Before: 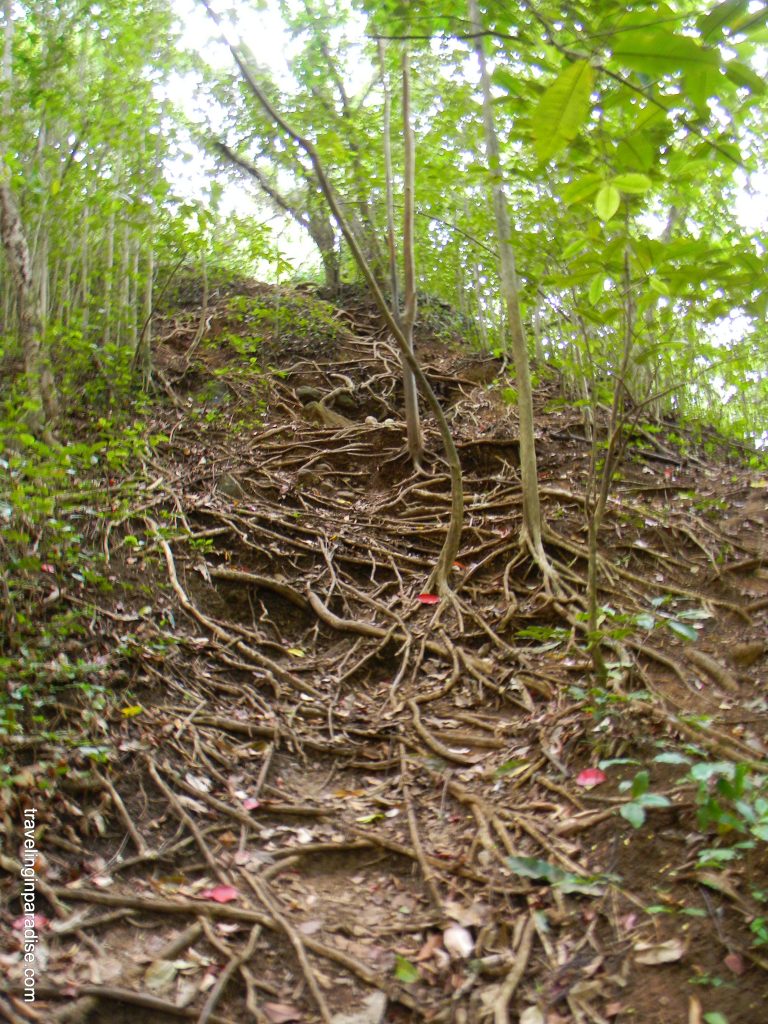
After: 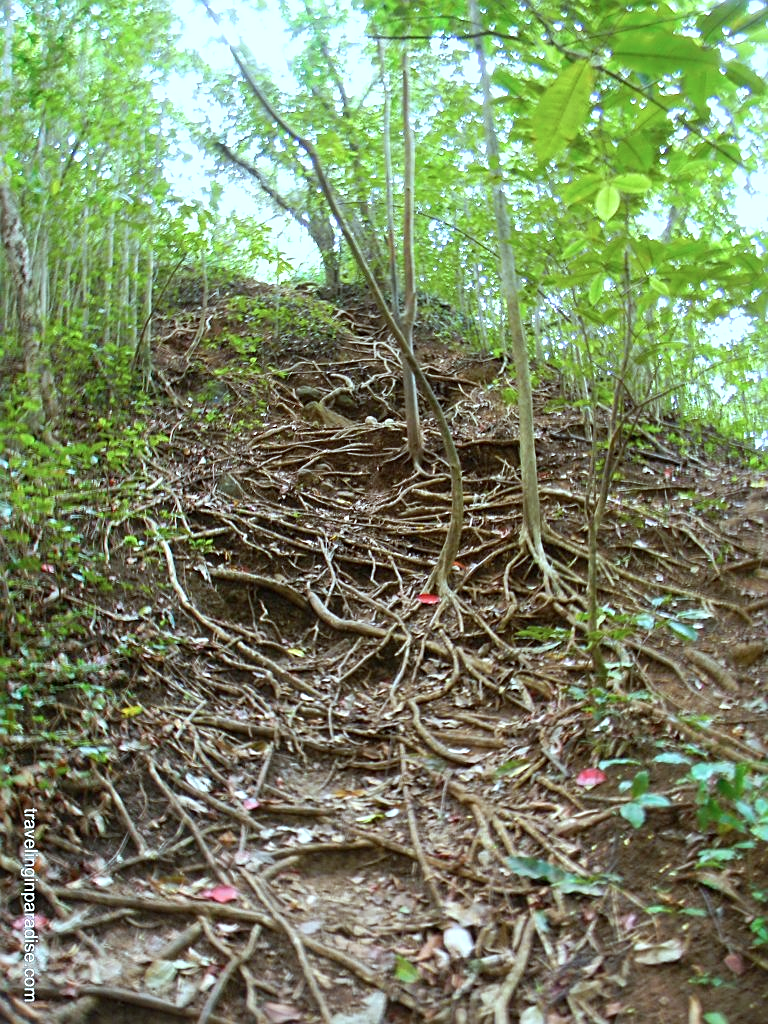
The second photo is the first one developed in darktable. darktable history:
color correction: highlights a* -11.71, highlights b* -15.58
exposure: exposure 0.258 EV, compensate highlight preservation false
sharpen: on, module defaults
